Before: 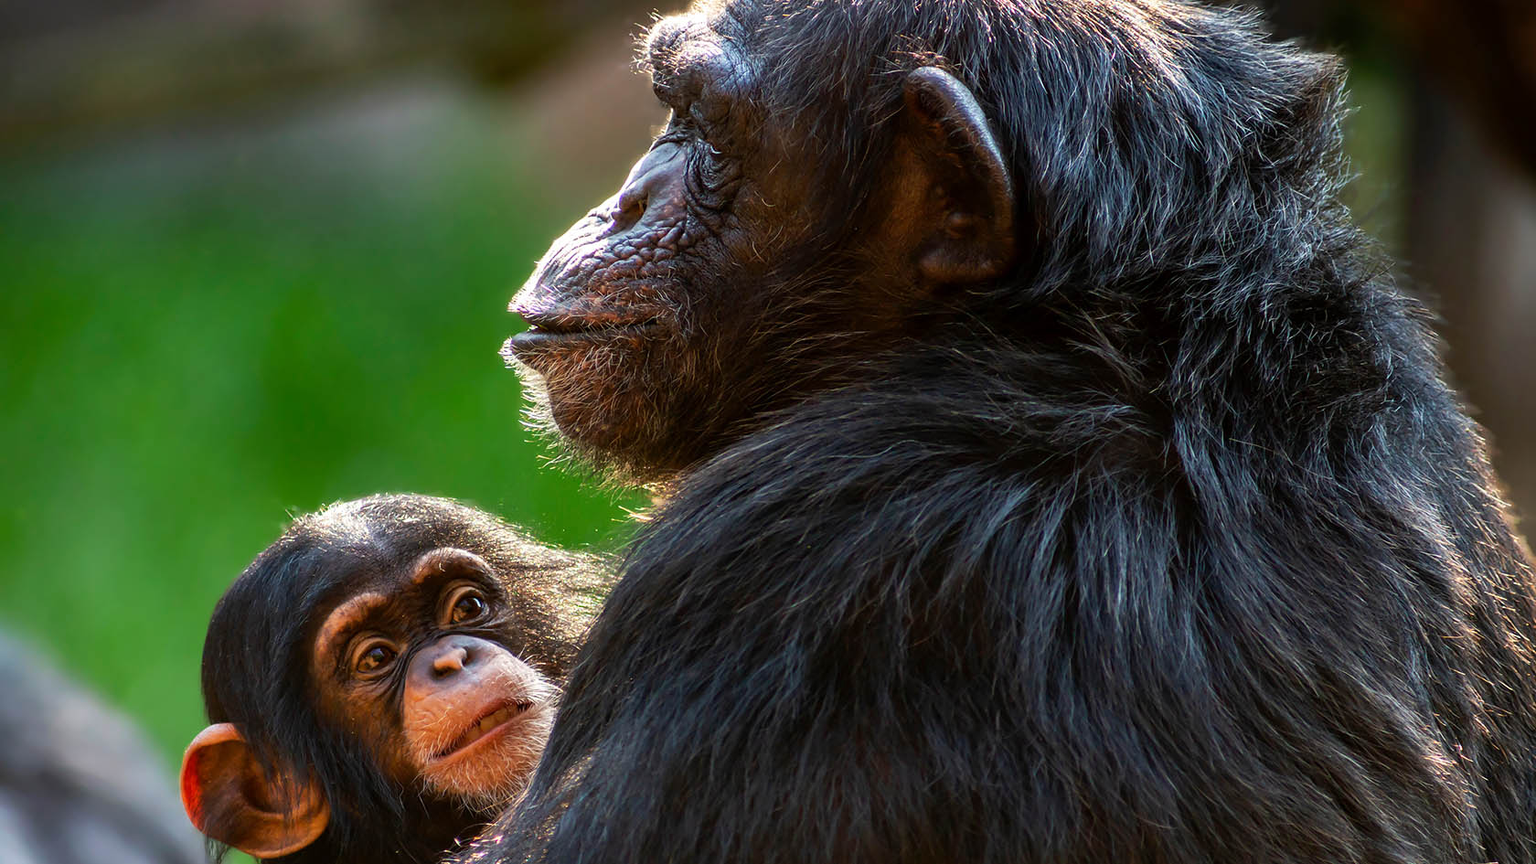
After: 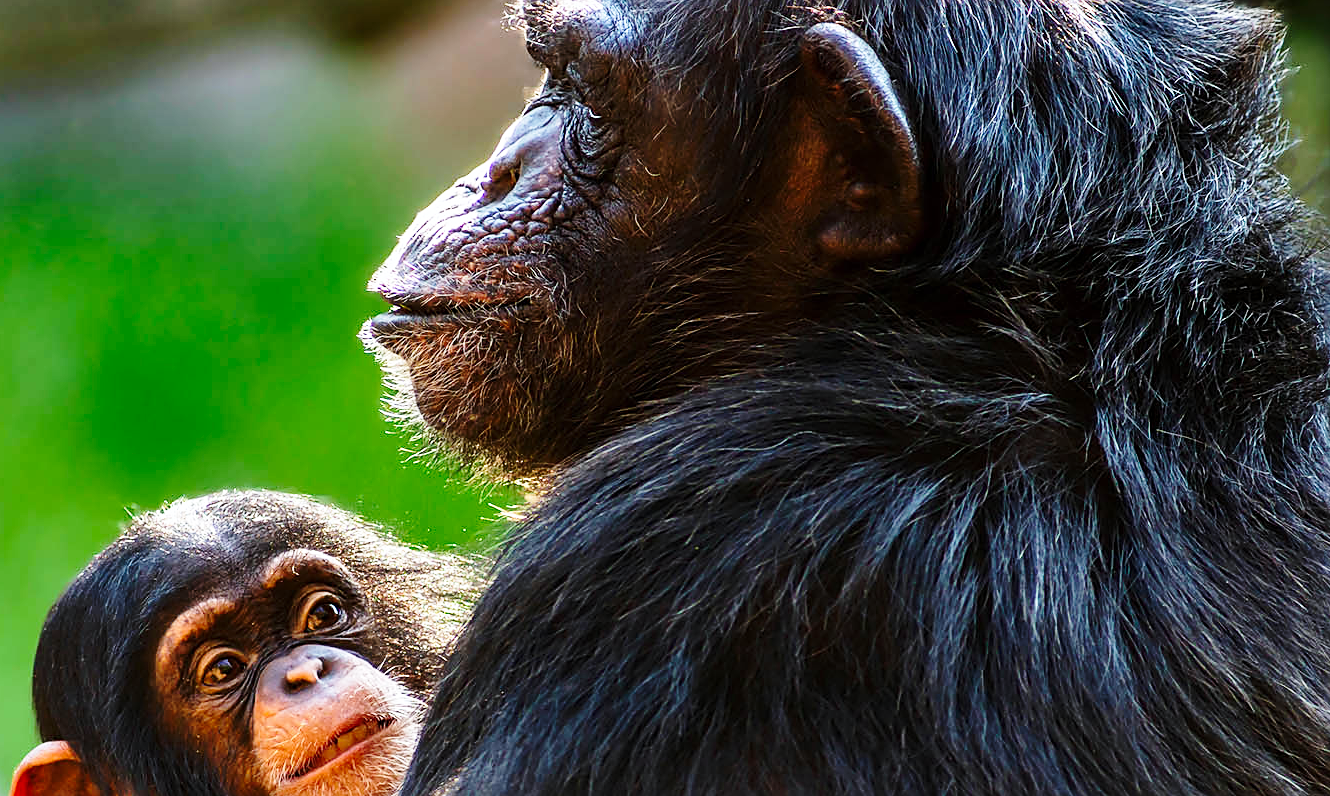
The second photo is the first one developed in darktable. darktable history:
sharpen: on, module defaults
white balance: red 0.976, blue 1.04
base curve: curves: ch0 [(0, 0) (0.028, 0.03) (0.121, 0.232) (0.46, 0.748) (0.859, 0.968) (1, 1)], preserve colors none
crop: left 11.225%, top 5.381%, right 9.565%, bottom 10.314%
